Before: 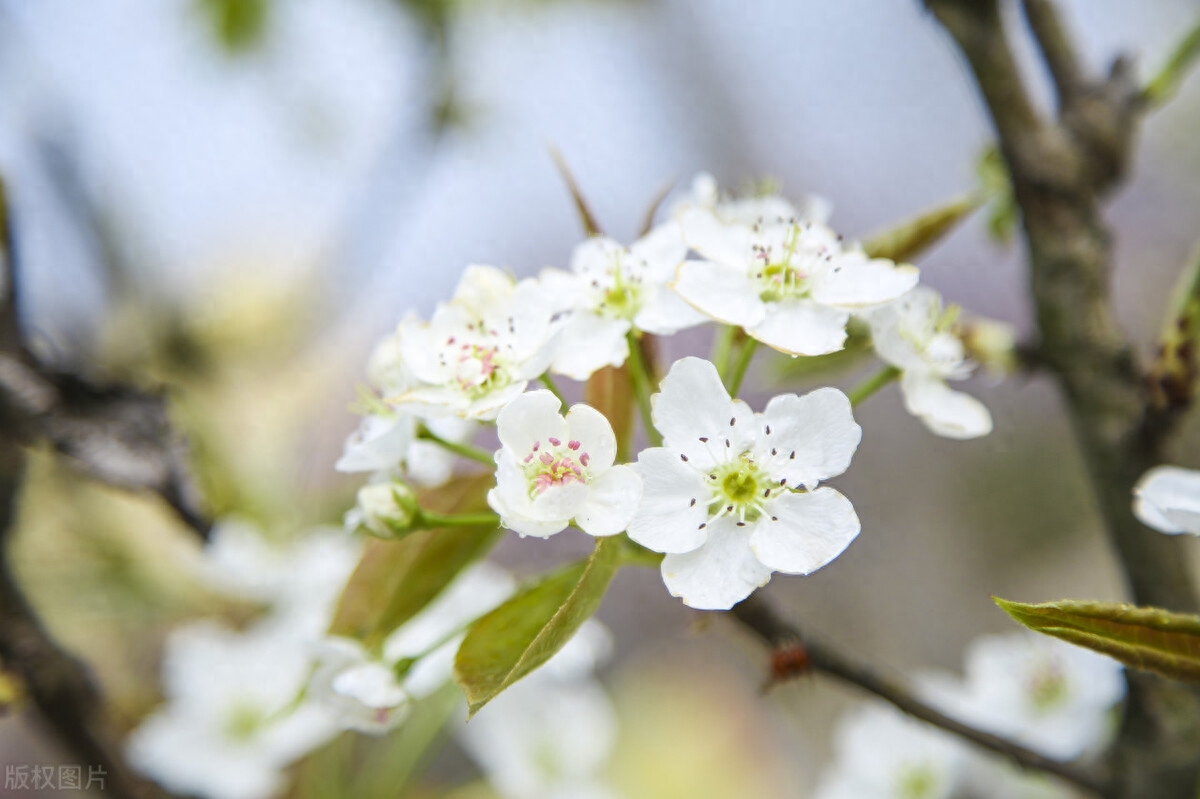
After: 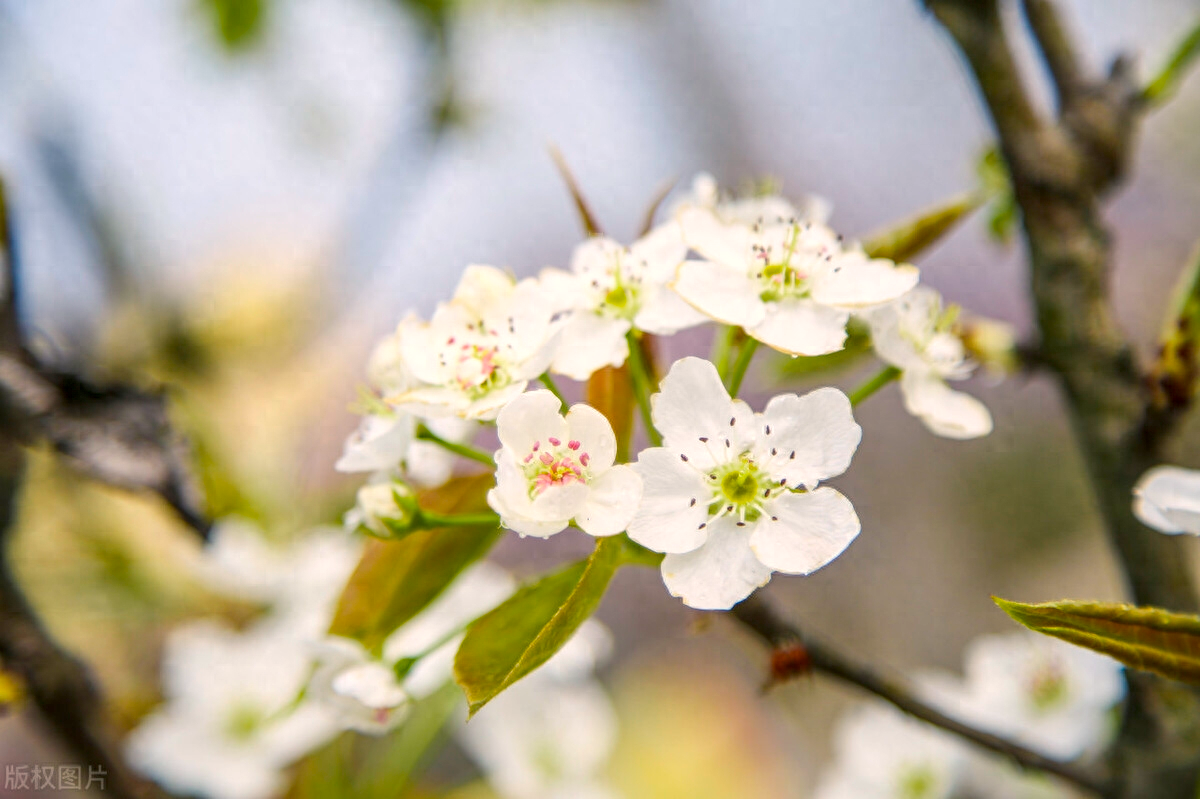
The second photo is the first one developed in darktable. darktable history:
color balance rgb: highlights gain › chroma 3.095%, highlights gain › hue 60.17°, perceptual saturation grading › global saturation 25.206%
local contrast: on, module defaults
